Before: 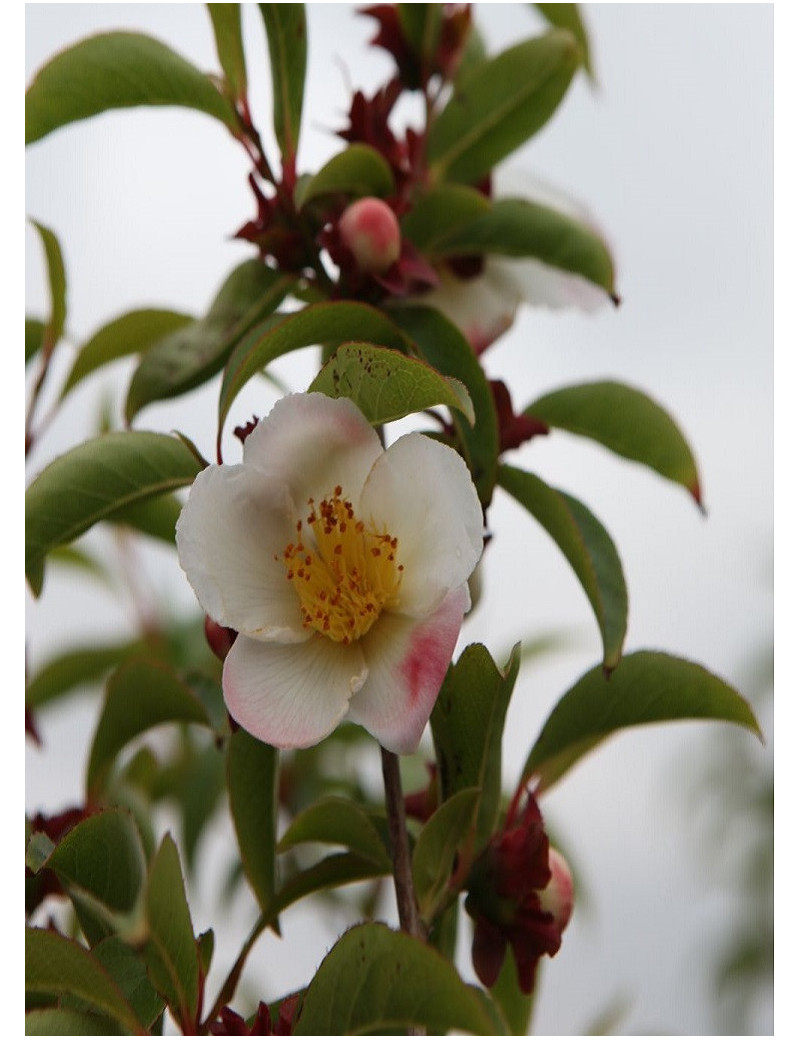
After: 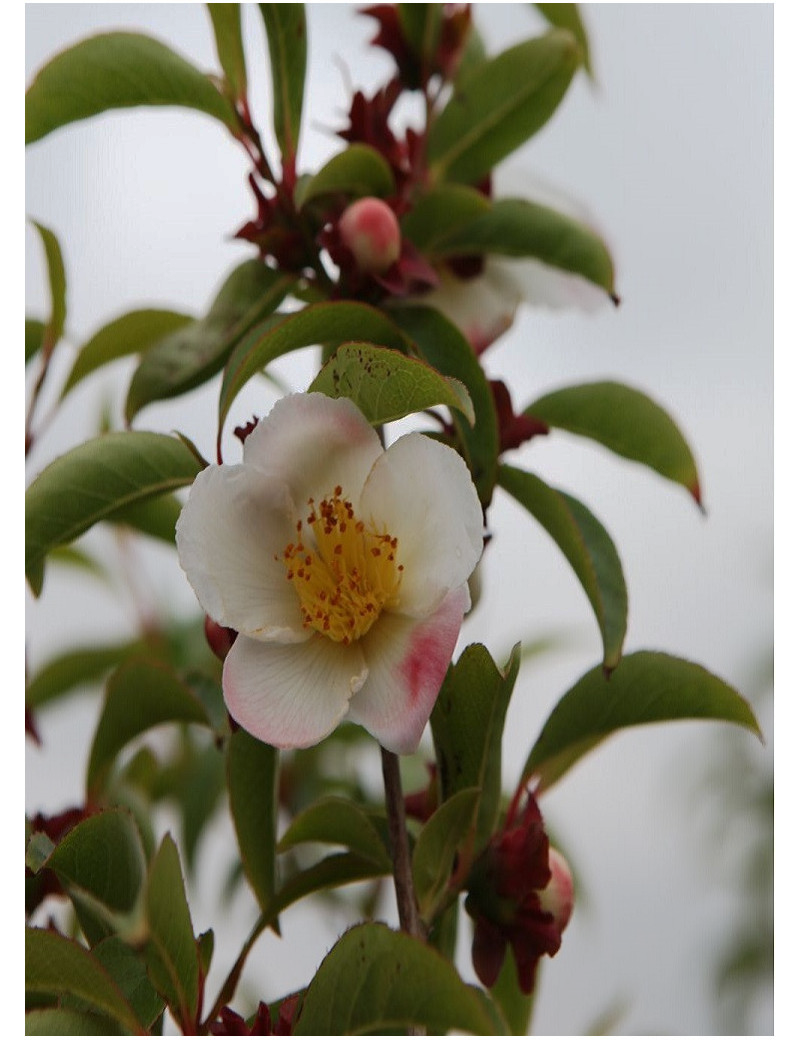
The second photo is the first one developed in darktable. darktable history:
tone curve: curves: ch0 [(0, 0) (0.003, 0.003) (0.011, 0.011) (0.025, 0.025) (0.044, 0.044) (0.069, 0.068) (0.1, 0.098) (0.136, 0.134) (0.177, 0.175) (0.224, 0.221) (0.277, 0.273) (0.335, 0.33) (0.399, 0.393) (0.468, 0.461) (0.543, 0.534) (0.623, 0.614) (0.709, 0.69) (0.801, 0.752) (0.898, 0.835) (1, 1)], preserve colors none
